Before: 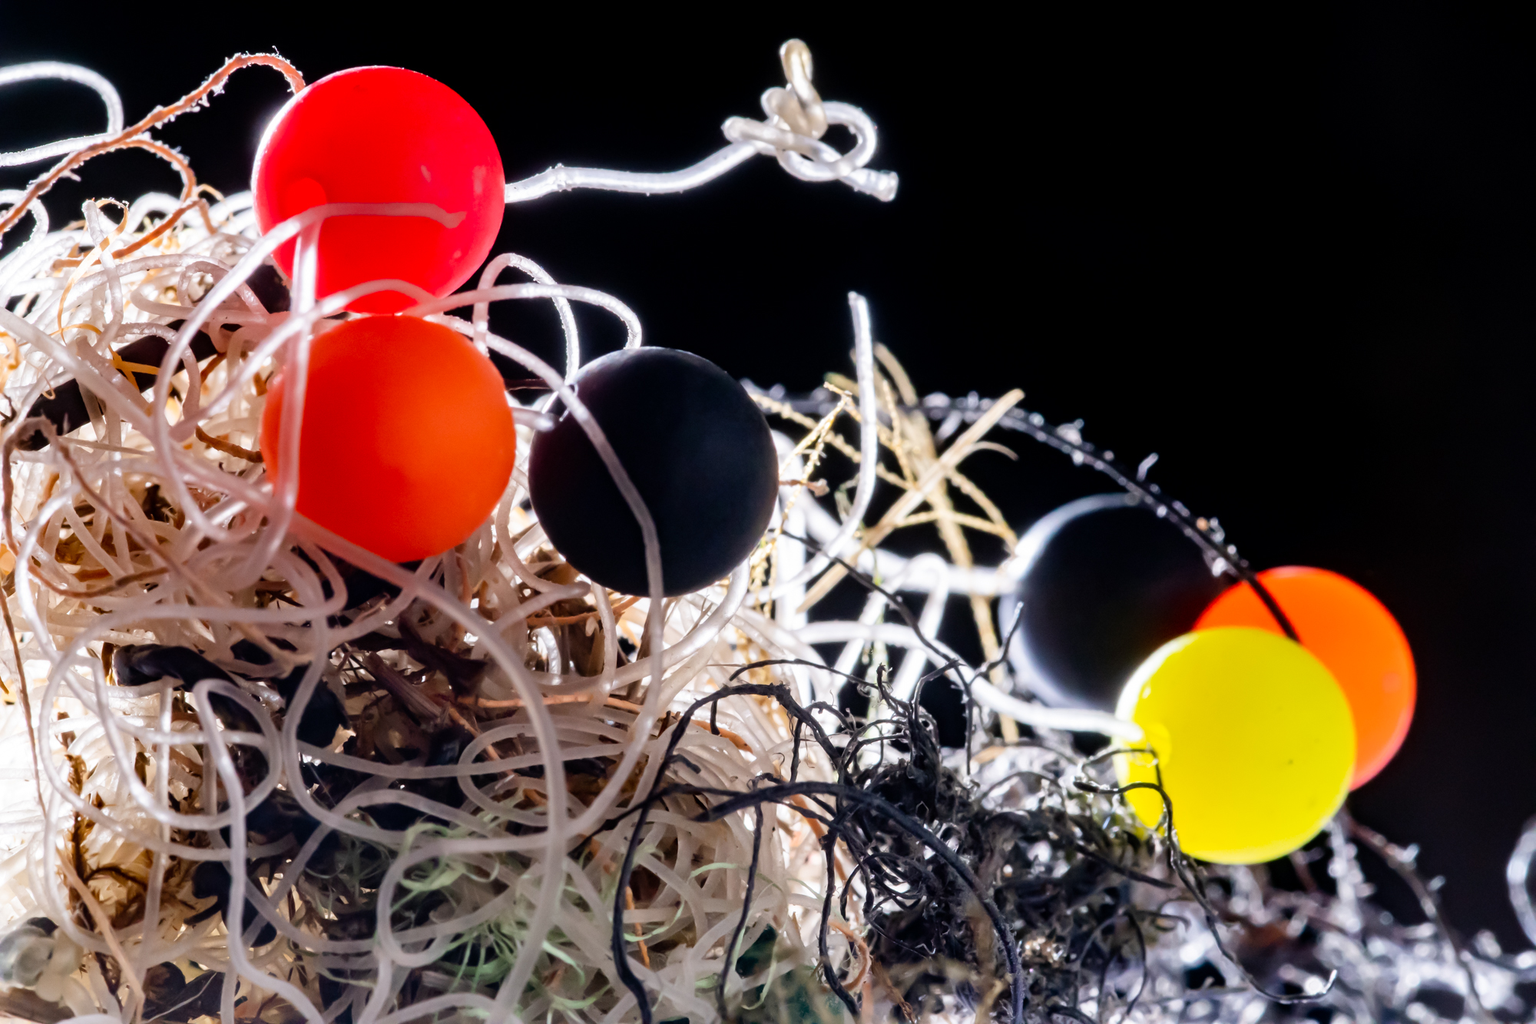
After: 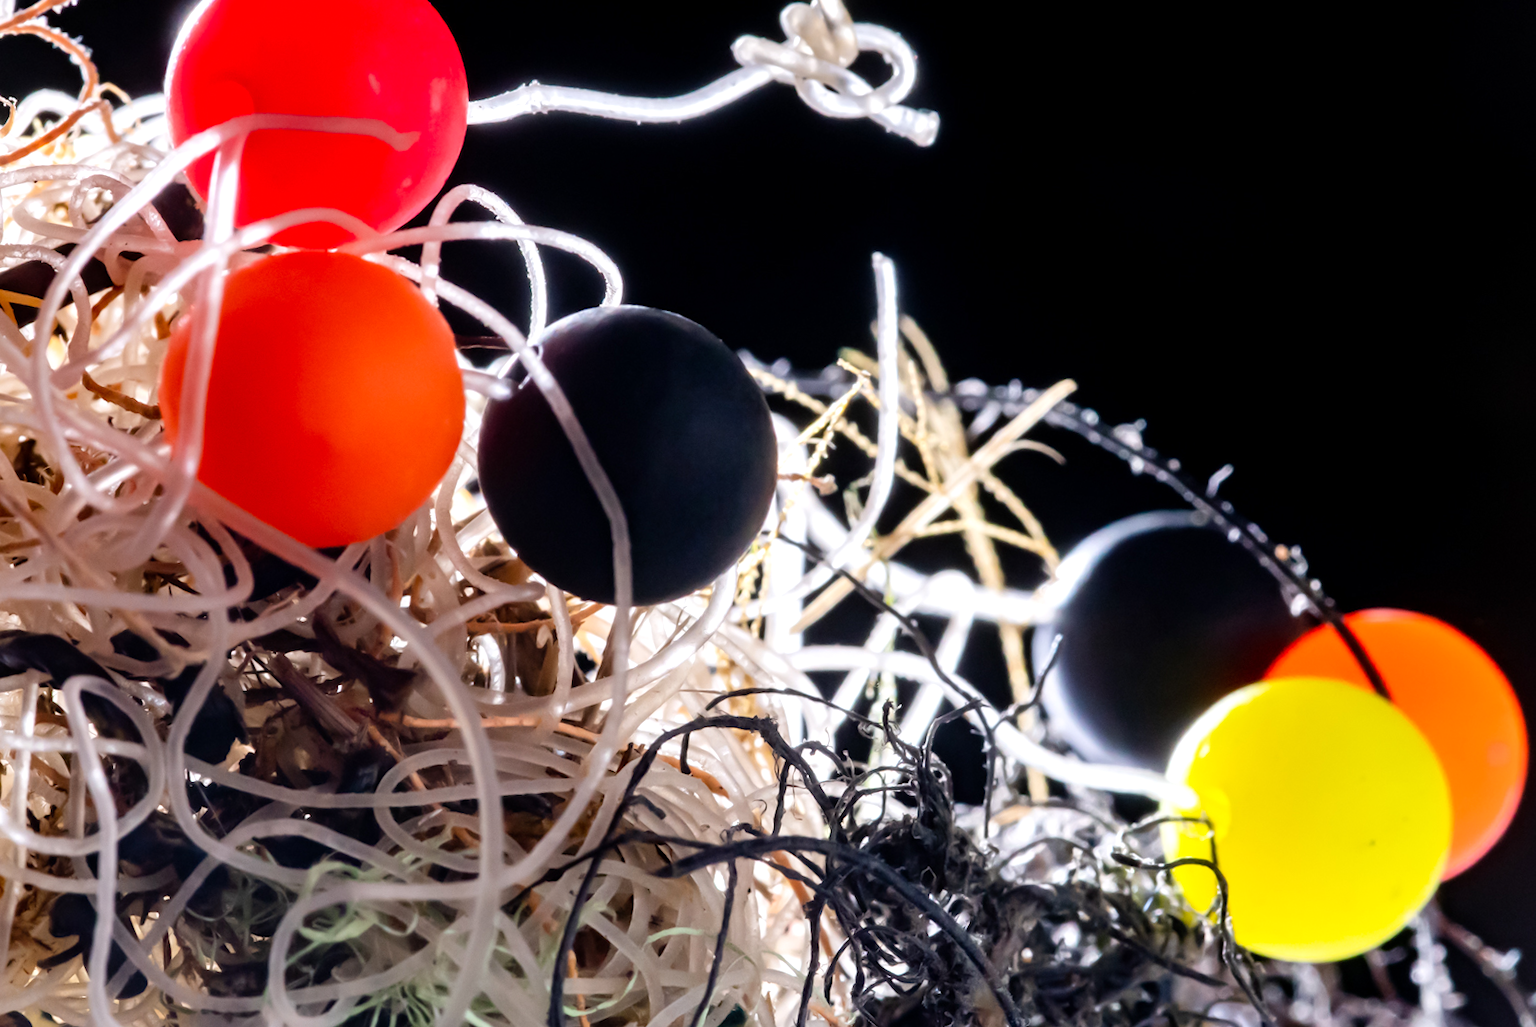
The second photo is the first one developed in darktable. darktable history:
exposure: exposure 0.201 EV, compensate highlight preservation false
crop and rotate: angle -3.02°, left 5.396%, top 5.176%, right 4.701%, bottom 4.585%
